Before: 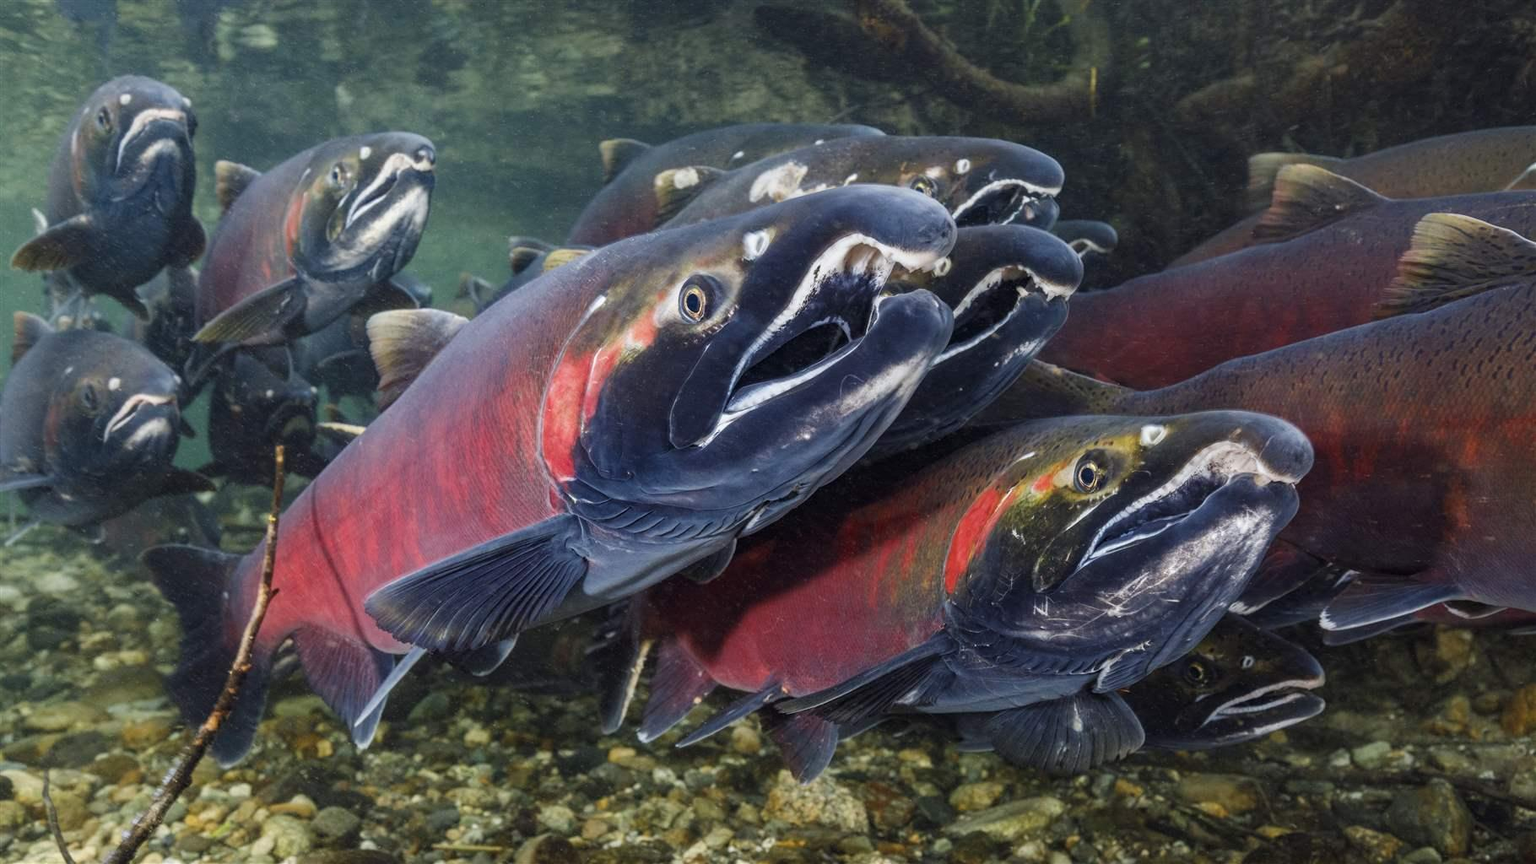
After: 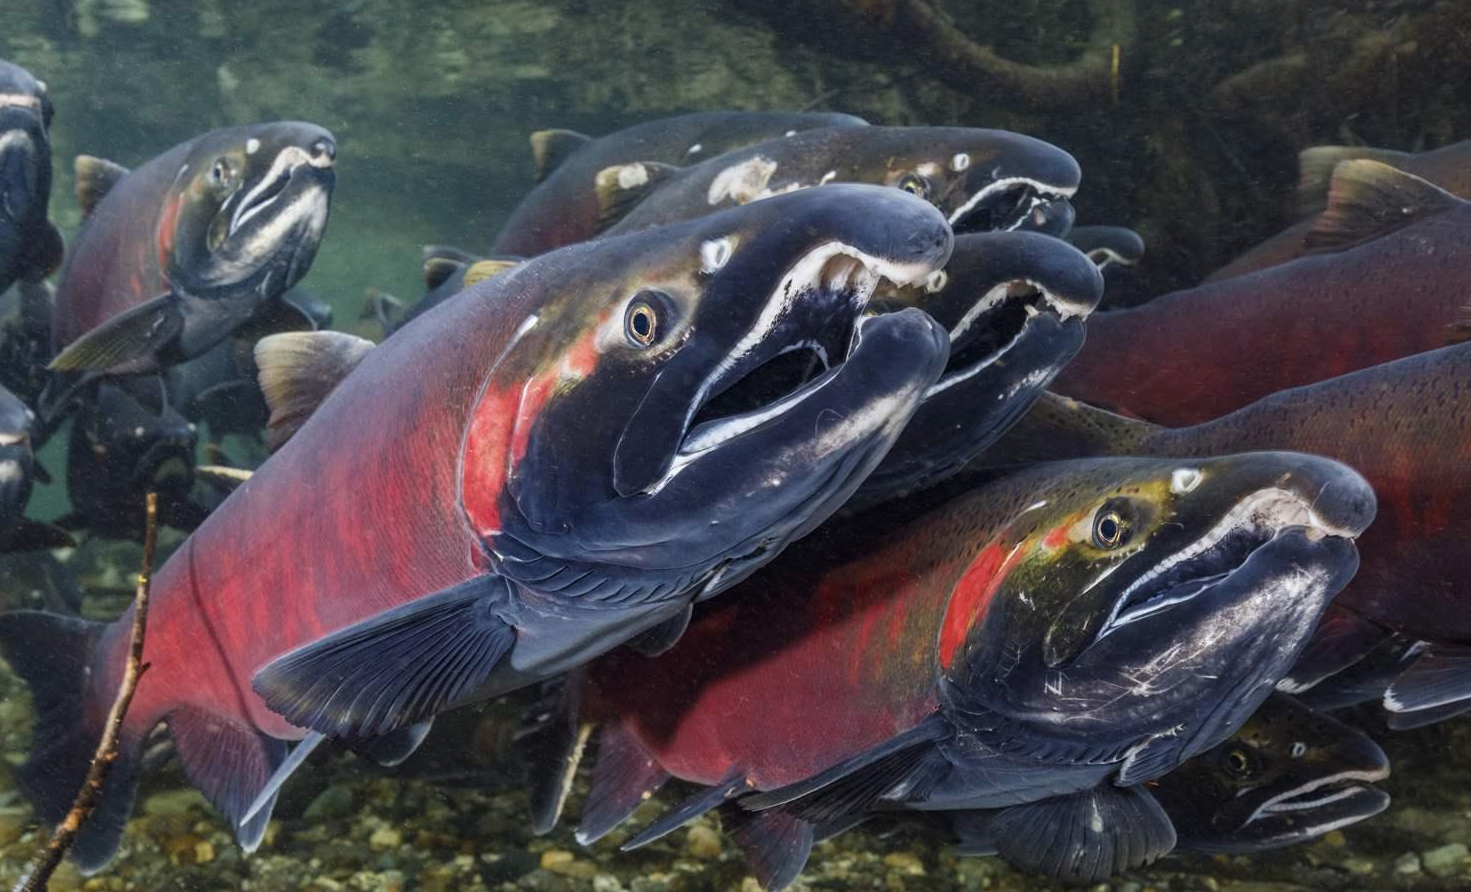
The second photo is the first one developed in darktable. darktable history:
crop: left 9.937%, top 3.491%, right 9.223%, bottom 9.383%
base curve: curves: ch0 [(0, 0) (0.303, 0.277) (1, 1)], preserve colors none
